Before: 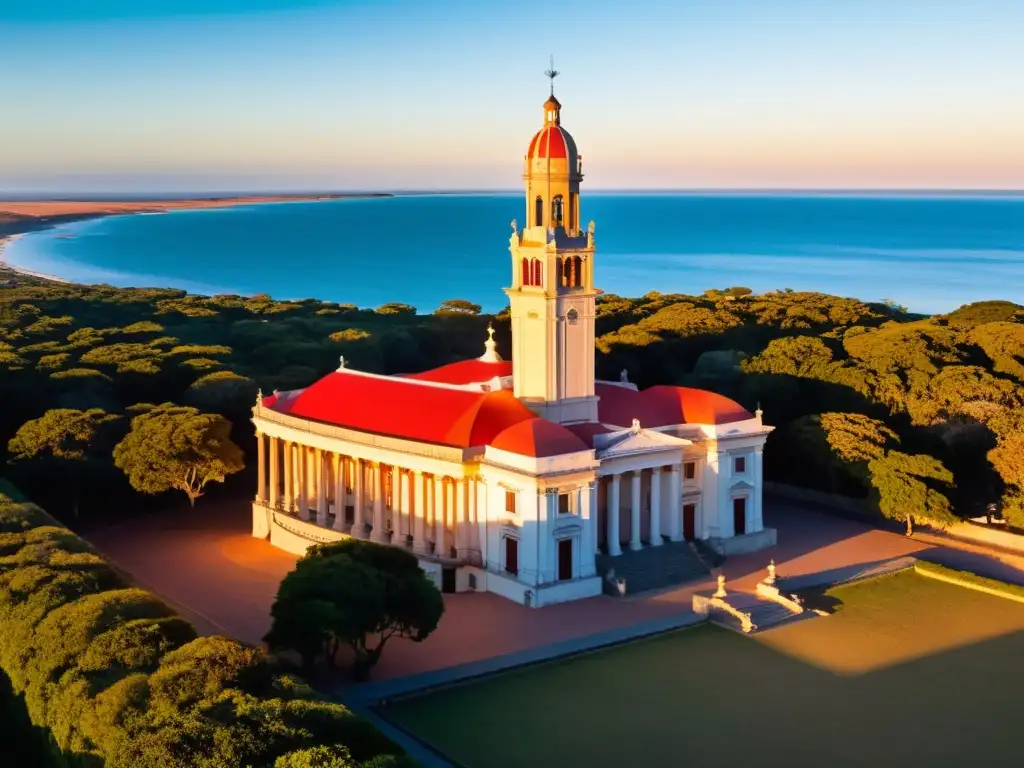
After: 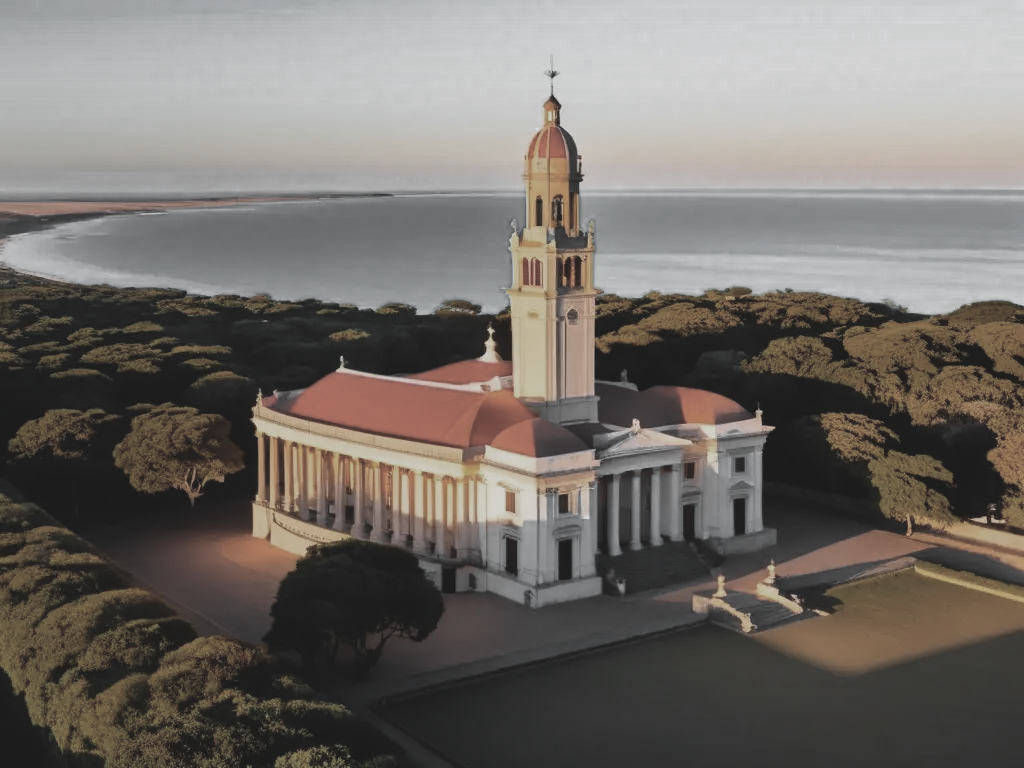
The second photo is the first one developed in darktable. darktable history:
white balance: emerald 1
color zones: curves: ch0 [(0, 0.613) (0.01, 0.613) (0.245, 0.448) (0.498, 0.529) (0.642, 0.665) (0.879, 0.777) (0.99, 0.613)]; ch1 [(0, 0.035) (0.121, 0.189) (0.259, 0.197) (0.415, 0.061) (0.589, 0.022) (0.732, 0.022) (0.857, 0.026) (0.991, 0.053)]
exposure: black level correction -0.015, exposure -0.5 EV, compensate highlight preservation false
